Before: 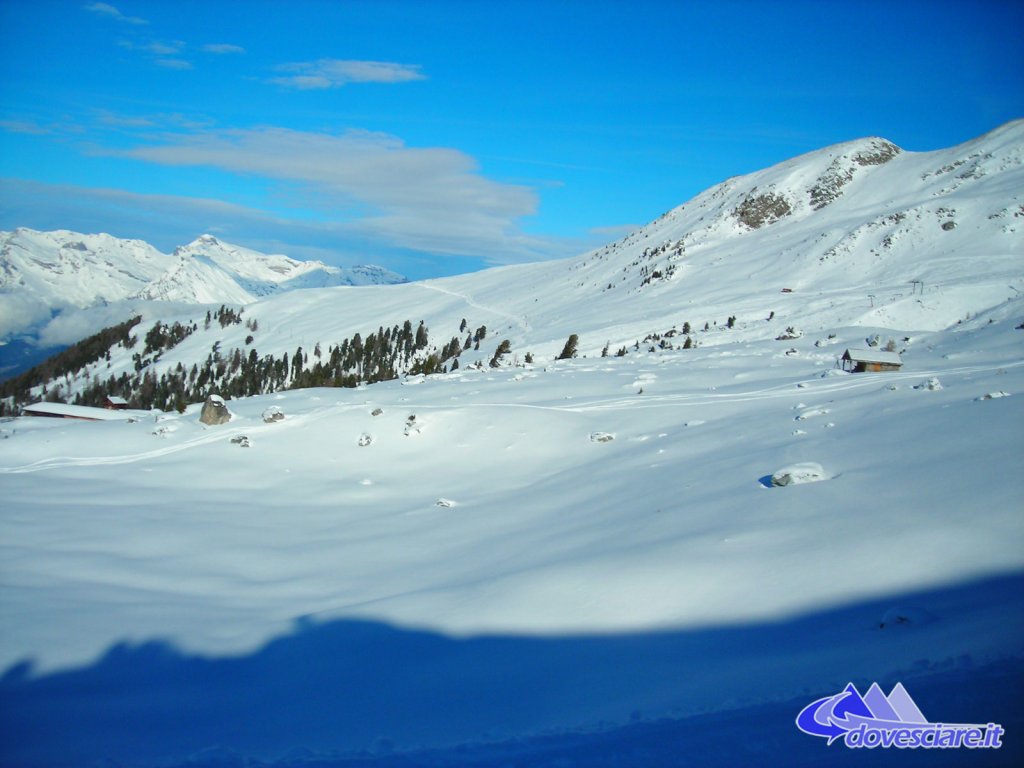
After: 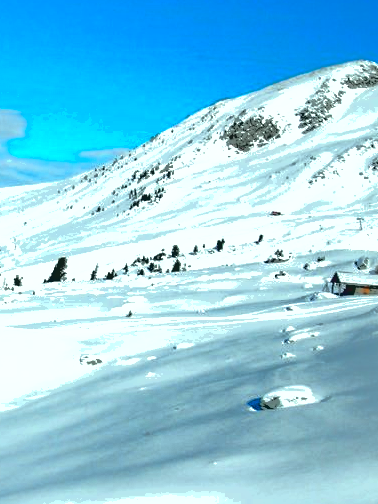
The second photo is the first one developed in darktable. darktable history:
color zones: curves: ch0 [(0, 0.5) (0.143, 0.5) (0.286, 0.5) (0.429, 0.5) (0.571, 0.5) (0.714, 0.476) (0.857, 0.5) (1, 0.5)]; ch2 [(0, 0.5) (0.143, 0.5) (0.286, 0.5) (0.429, 0.5) (0.571, 0.5) (0.714, 0.487) (0.857, 0.5) (1, 0.5)]
contrast brightness saturation: contrast 0.1, brightness -0.26, saturation 0.14
tone equalizer: -8 EV -1.08 EV, -7 EV -1.01 EV, -6 EV -0.867 EV, -5 EV -0.578 EV, -3 EV 0.578 EV, -2 EV 0.867 EV, -1 EV 1.01 EV, +0 EV 1.08 EV, edges refinement/feathering 500, mask exposure compensation -1.57 EV, preserve details no
tone curve: curves: ch0 [(0, 0) (0.822, 0.825) (0.994, 0.955)]; ch1 [(0, 0) (0.226, 0.261) (0.383, 0.397) (0.46, 0.46) (0.498, 0.479) (0.524, 0.523) (0.578, 0.575) (1, 1)]; ch2 [(0, 0) (0.438, 0.456) (0.5, 0.498) (0.547, 0.515) (0.597, 0.58) (0.629, 0.603) (1, 1)], color space Lab, independent channels, preserve colors none
base curve: curves: ch0 [(0.065, 0.026) (0.236, 0.358) (0.53, 0.546) (0.777, 0.841) (0.924, 0.992)], preserve colors average RGB
shadows and highlights: shadows 40, highlights -60
crop and rotate: left 49.936%, top 10.094%, right 13.136%, bottom 24.256%
